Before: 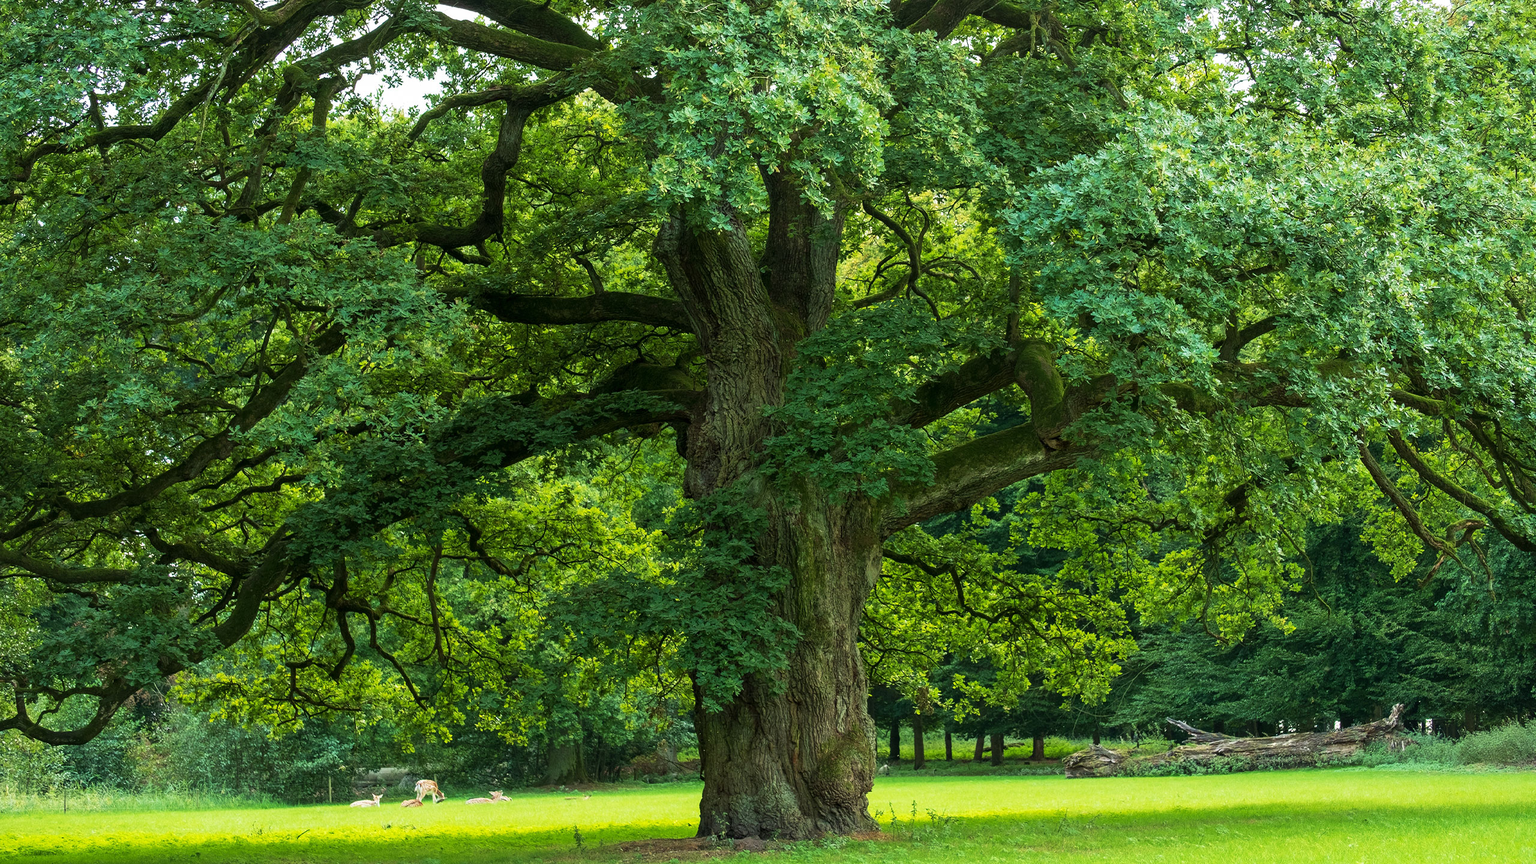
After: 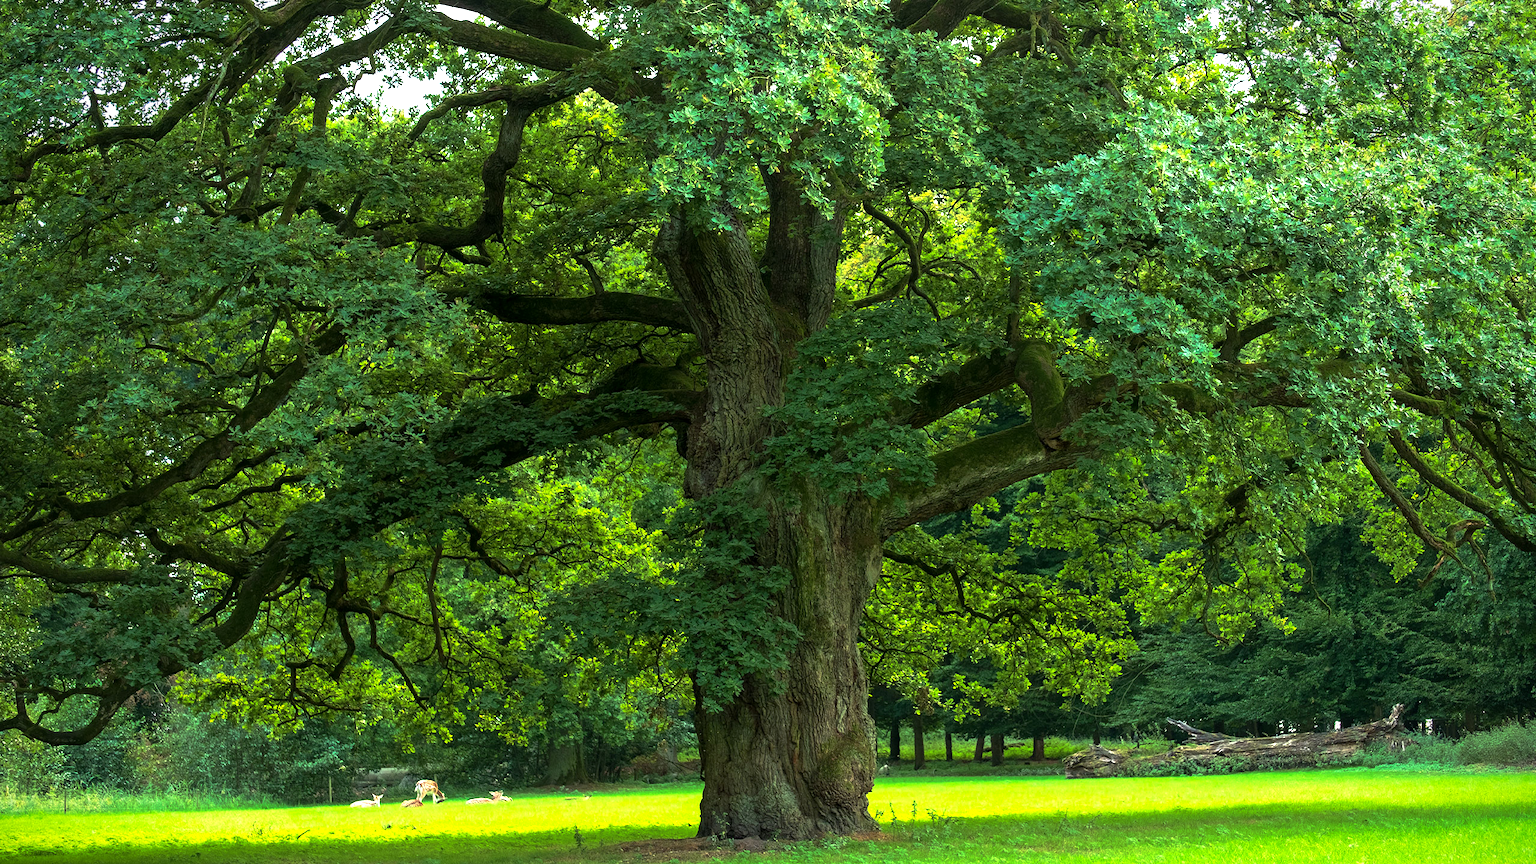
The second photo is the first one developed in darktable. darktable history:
base curve: curves: ch0 [(0, 0) (0.595, 0.418) (1, 1)], preserve colors none
vignetting: fall-off radius 61.07%, saturation 0.051, unbound false
exposure: black level correction 0.001, exposure 0.499 EV, compensate highlight preservation false
